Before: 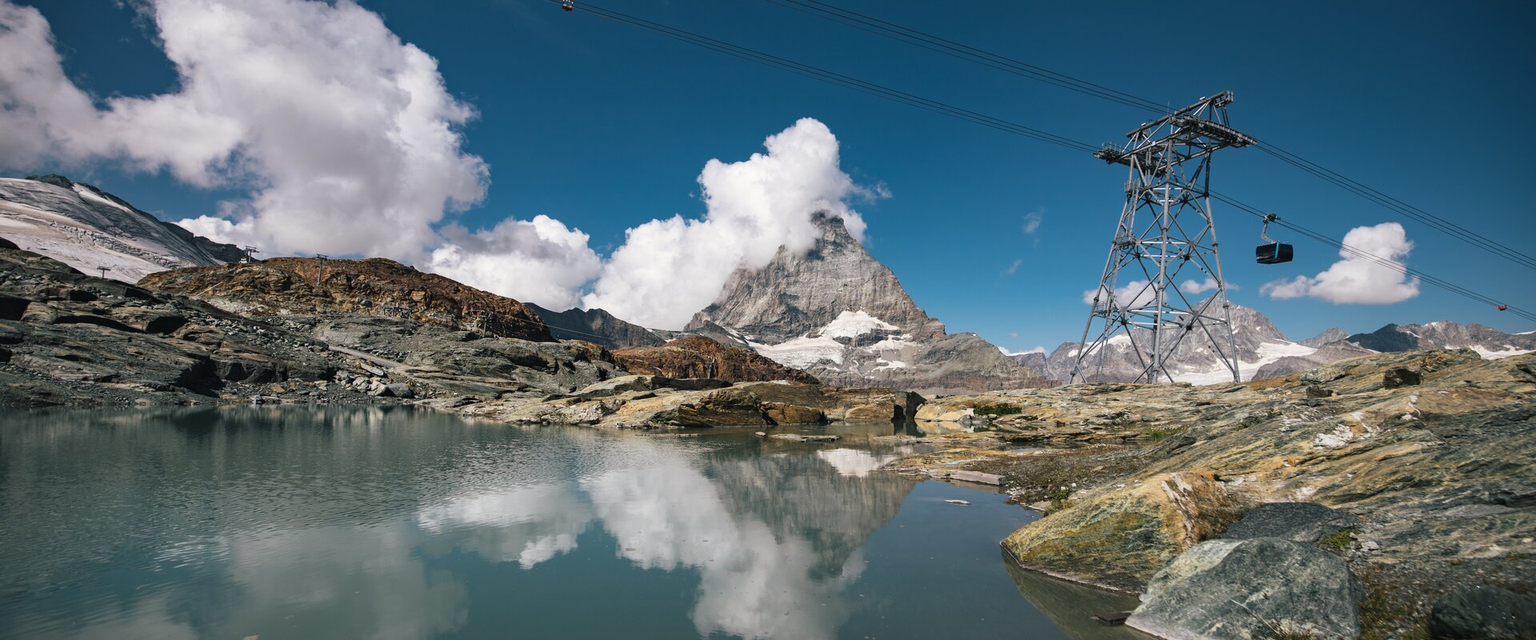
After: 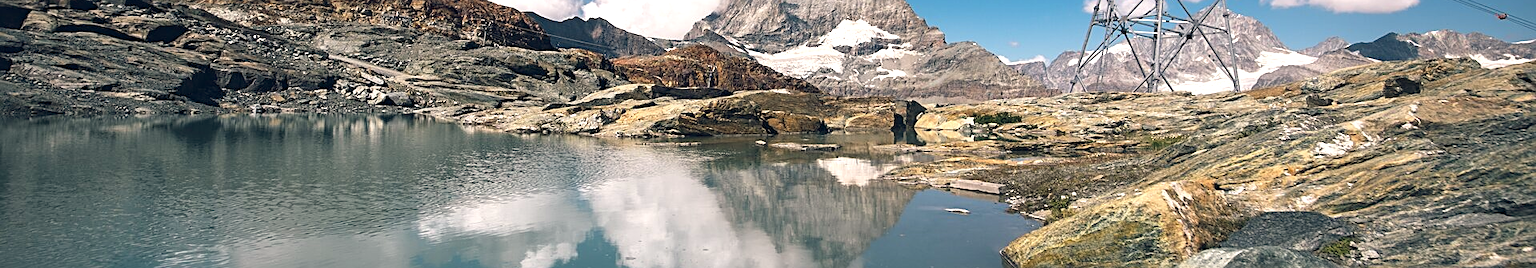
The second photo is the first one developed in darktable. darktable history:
crop: top 45.551%, bottom 12.262%
exposure: exposure 0.564 EV, compensate highlight preservation false
sharpen: on, module defaults
color balance rgb: shadows lift › hue 87.51°, highlights gain › chroma 1.62%, highlights gain › hue 55.1°, global offset › chroma 0.1%, global offset › hue 253.66°, linear chroma grading › global chroma 0.5%
